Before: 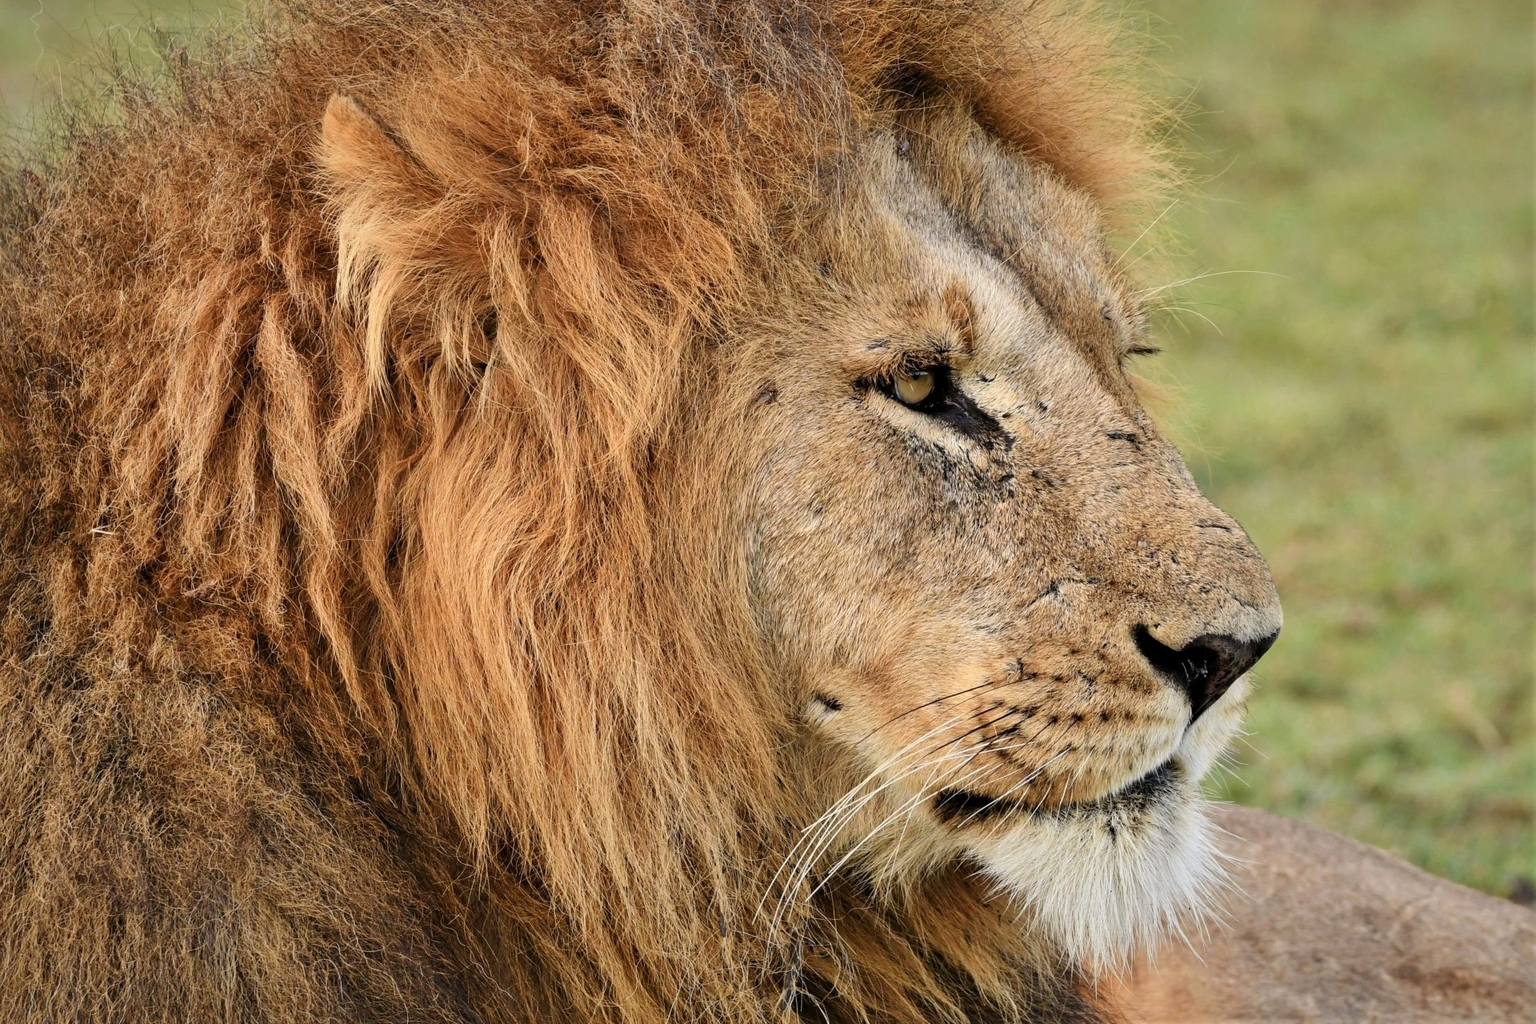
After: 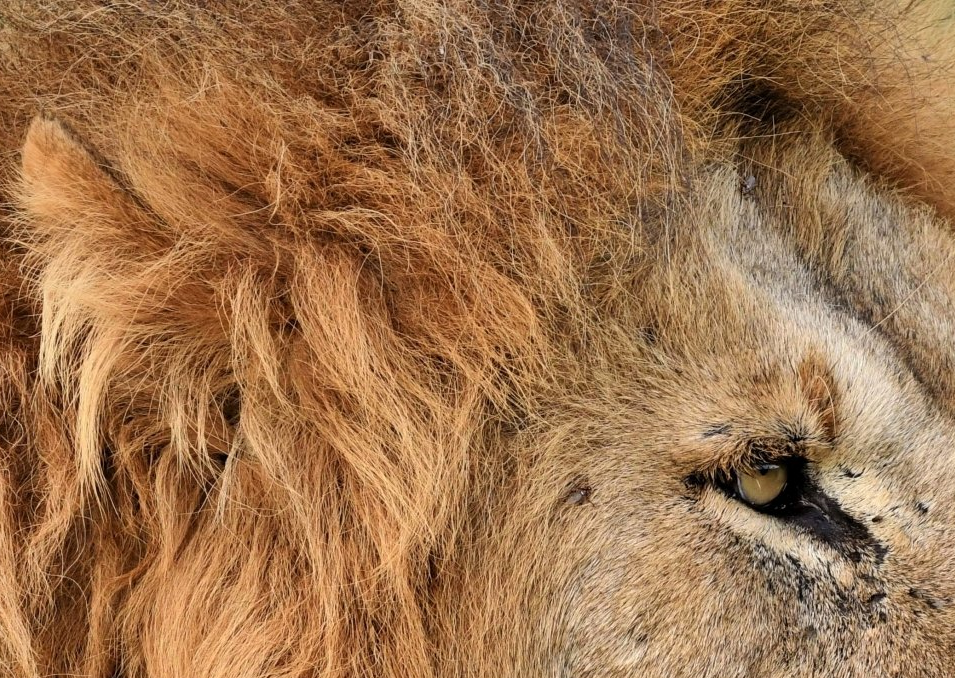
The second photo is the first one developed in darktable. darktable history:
crop: left 19.892%, right 30.318%, bottom 46.966%
